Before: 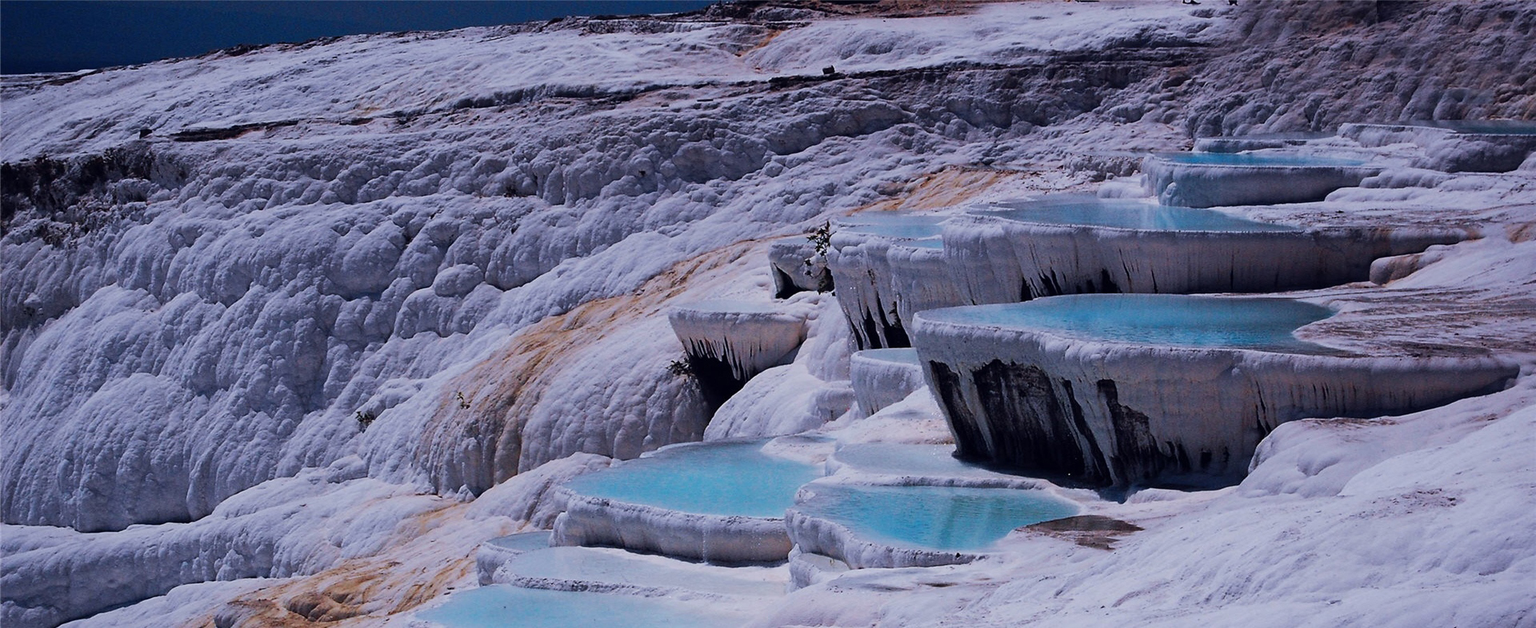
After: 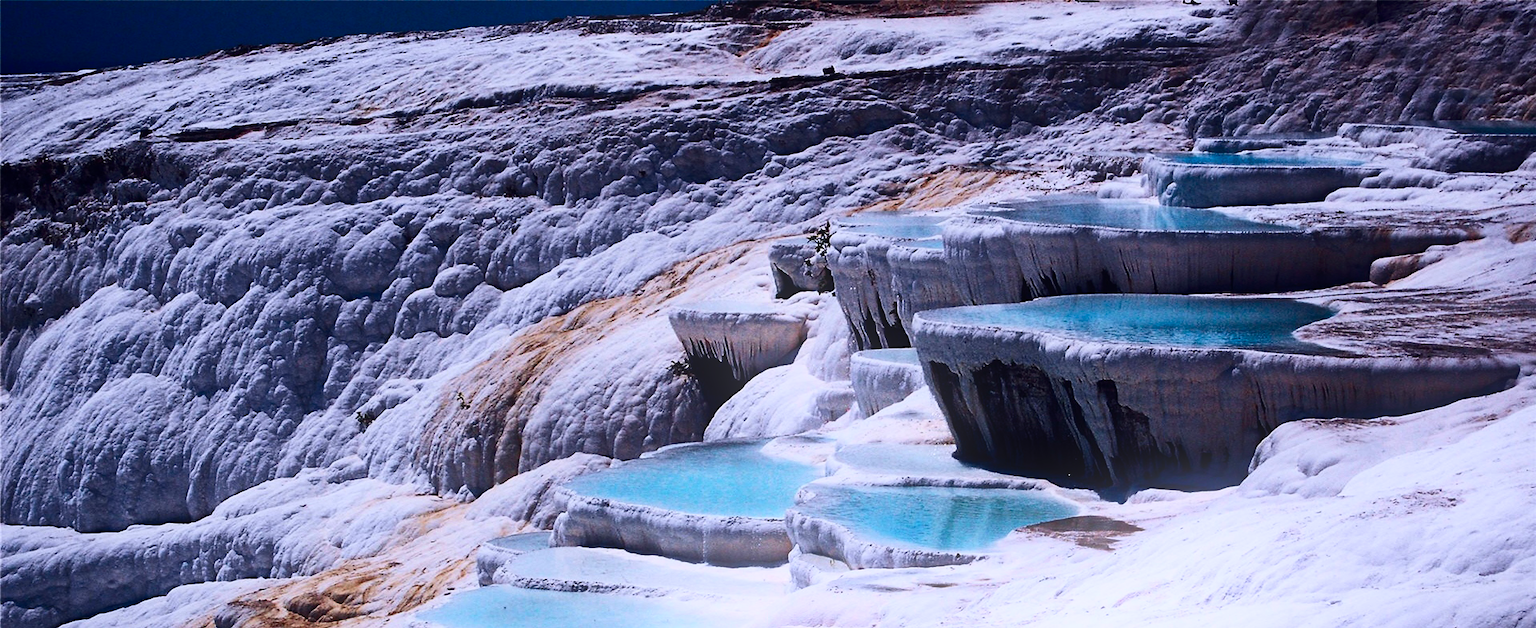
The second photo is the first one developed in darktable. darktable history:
contrast brightness saturation: contrast 0.4, brightness 0.05, saturation 0.25
bloom: size 16%, threshold 98%, strength 20%
color correction: saturation 0.99
